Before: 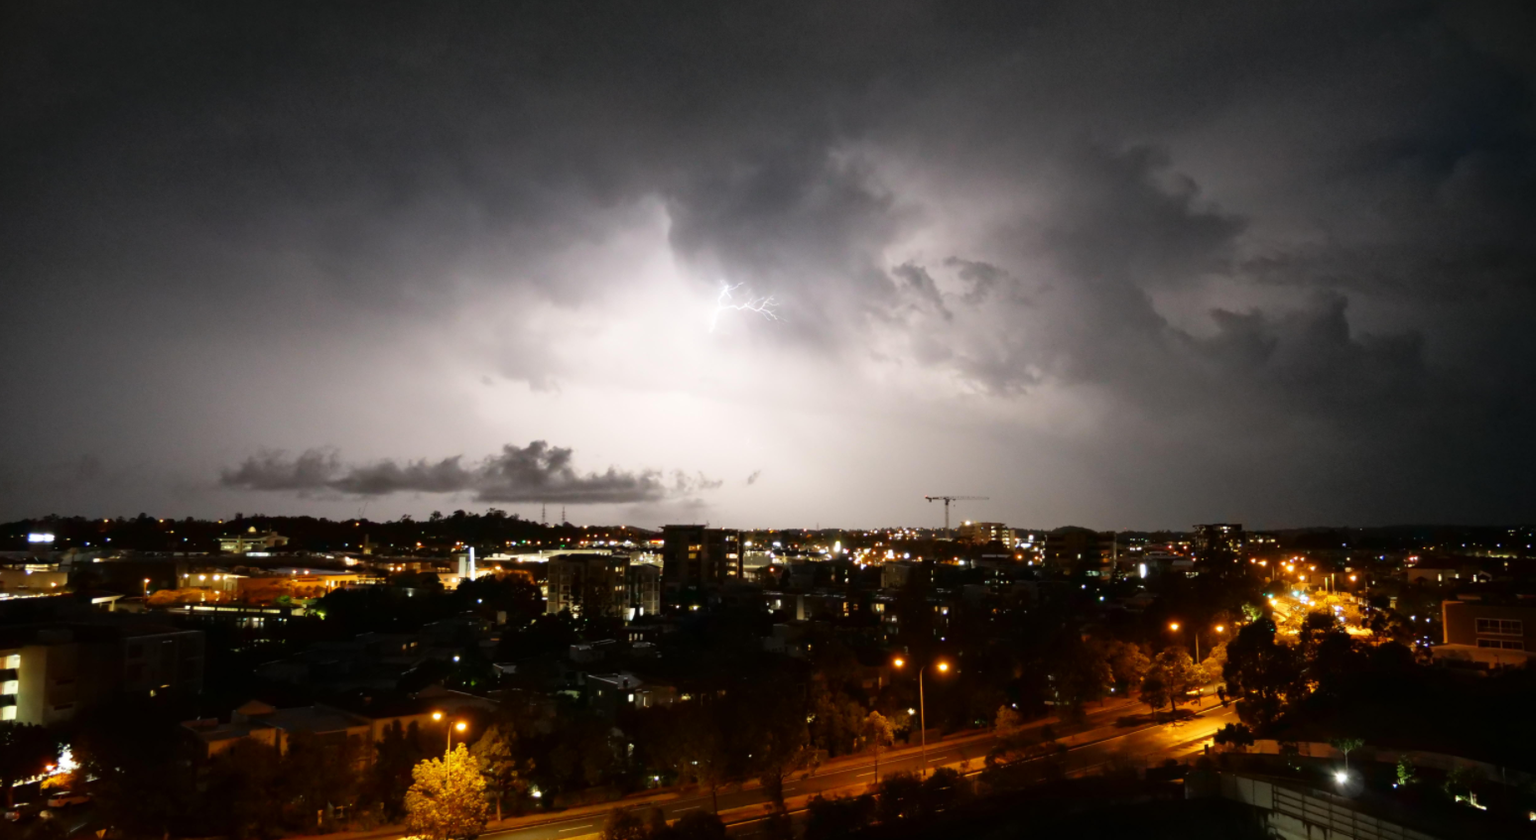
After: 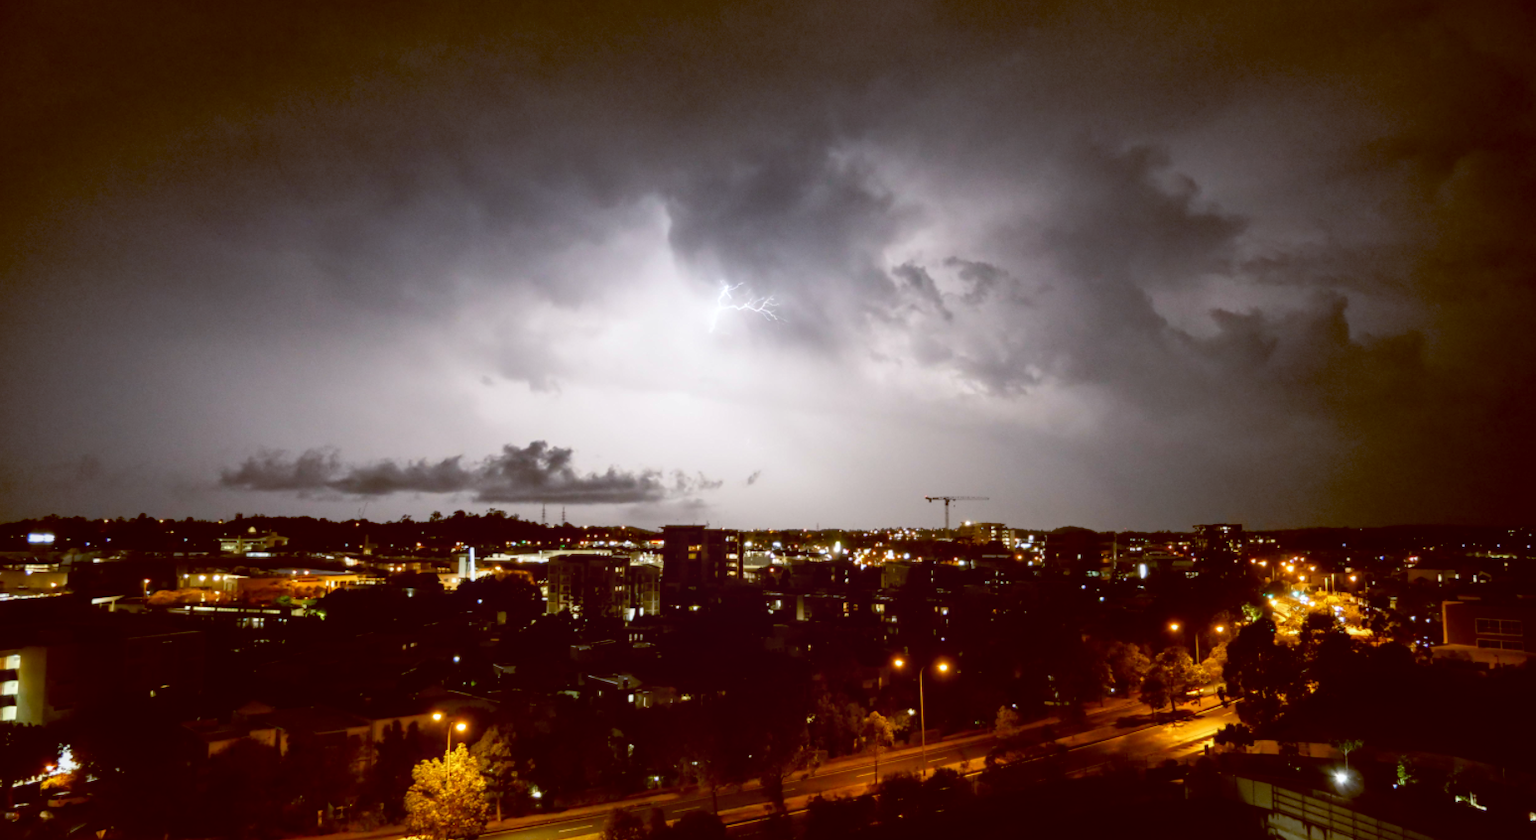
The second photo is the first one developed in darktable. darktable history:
local contrast: on, module defaults
color balance: lift [1, 1.015, 1.004, 0.985], gamma [1, 0.958, 0.971, 1.042], gain [1, 0.956, 0.977, 1.044]
